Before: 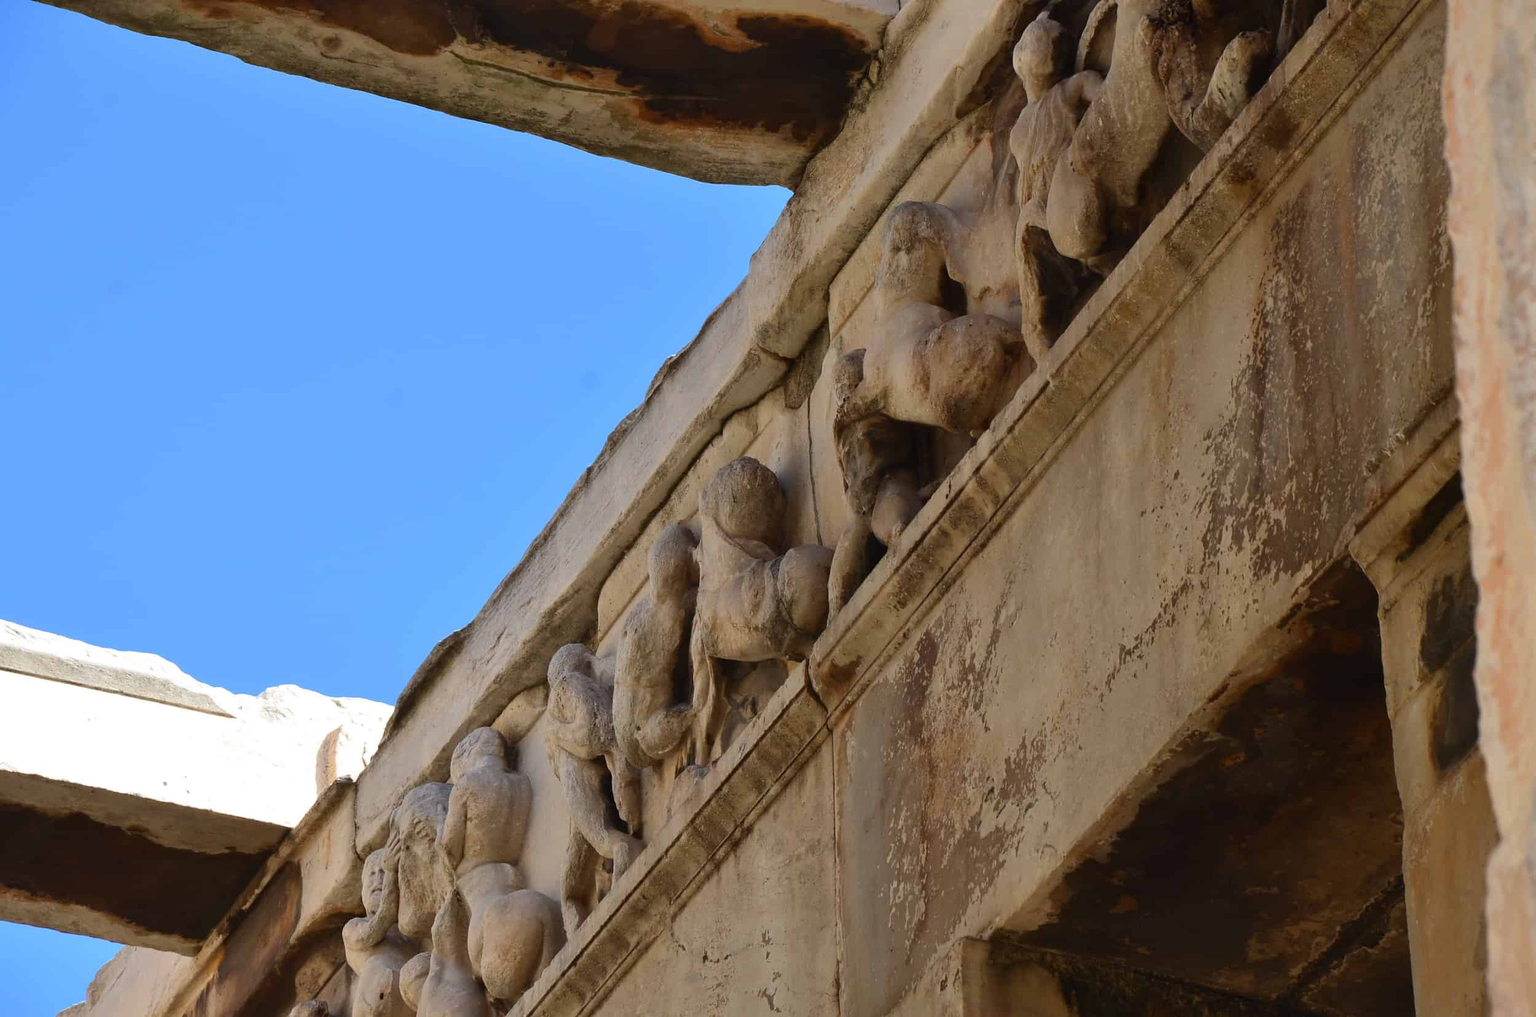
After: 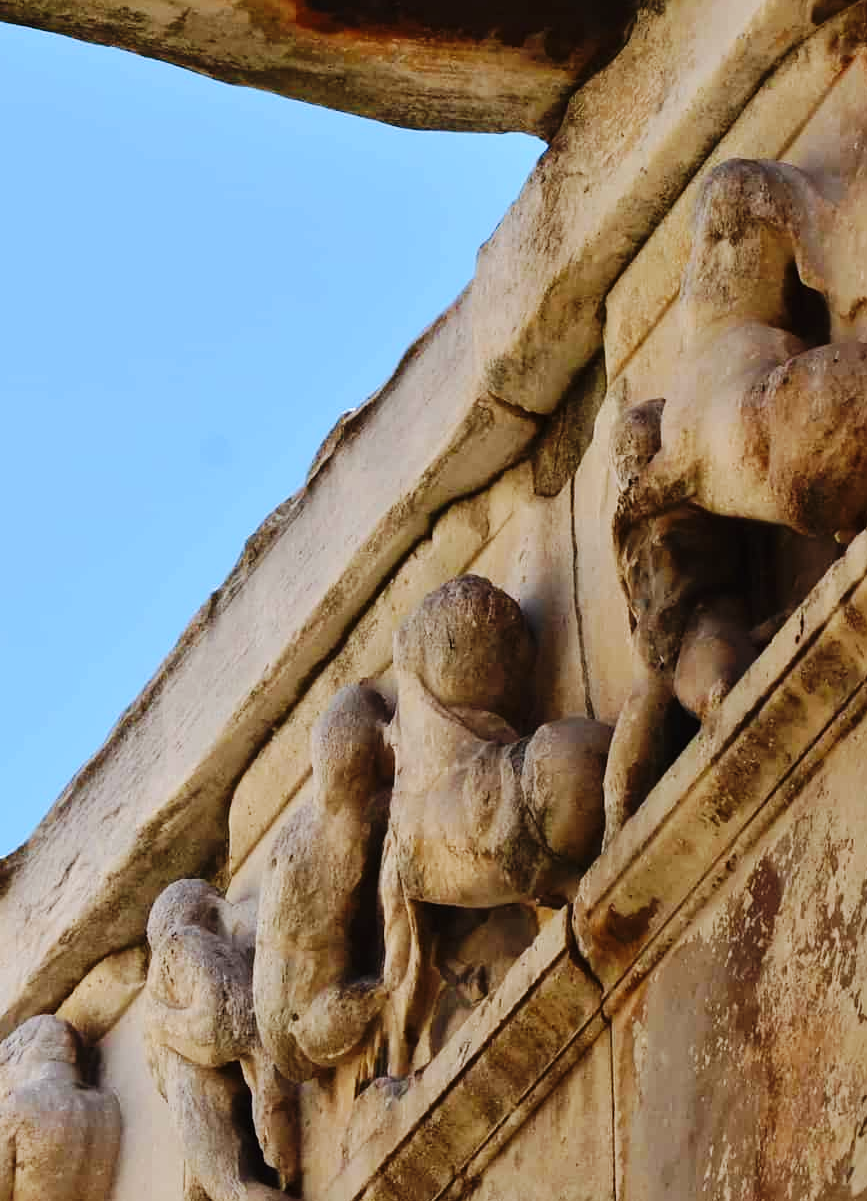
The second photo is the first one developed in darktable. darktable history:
base curve: curves: ch0 [(0, 0) (0.036, 0.025) (0.121, 0.166) (0.206, 0.329) (0.605, 0.79) (1, 1)], preserve colors none
crop and rotate: left 29.831%, top 10.211%, right 35.488%, bottom 17.224%
